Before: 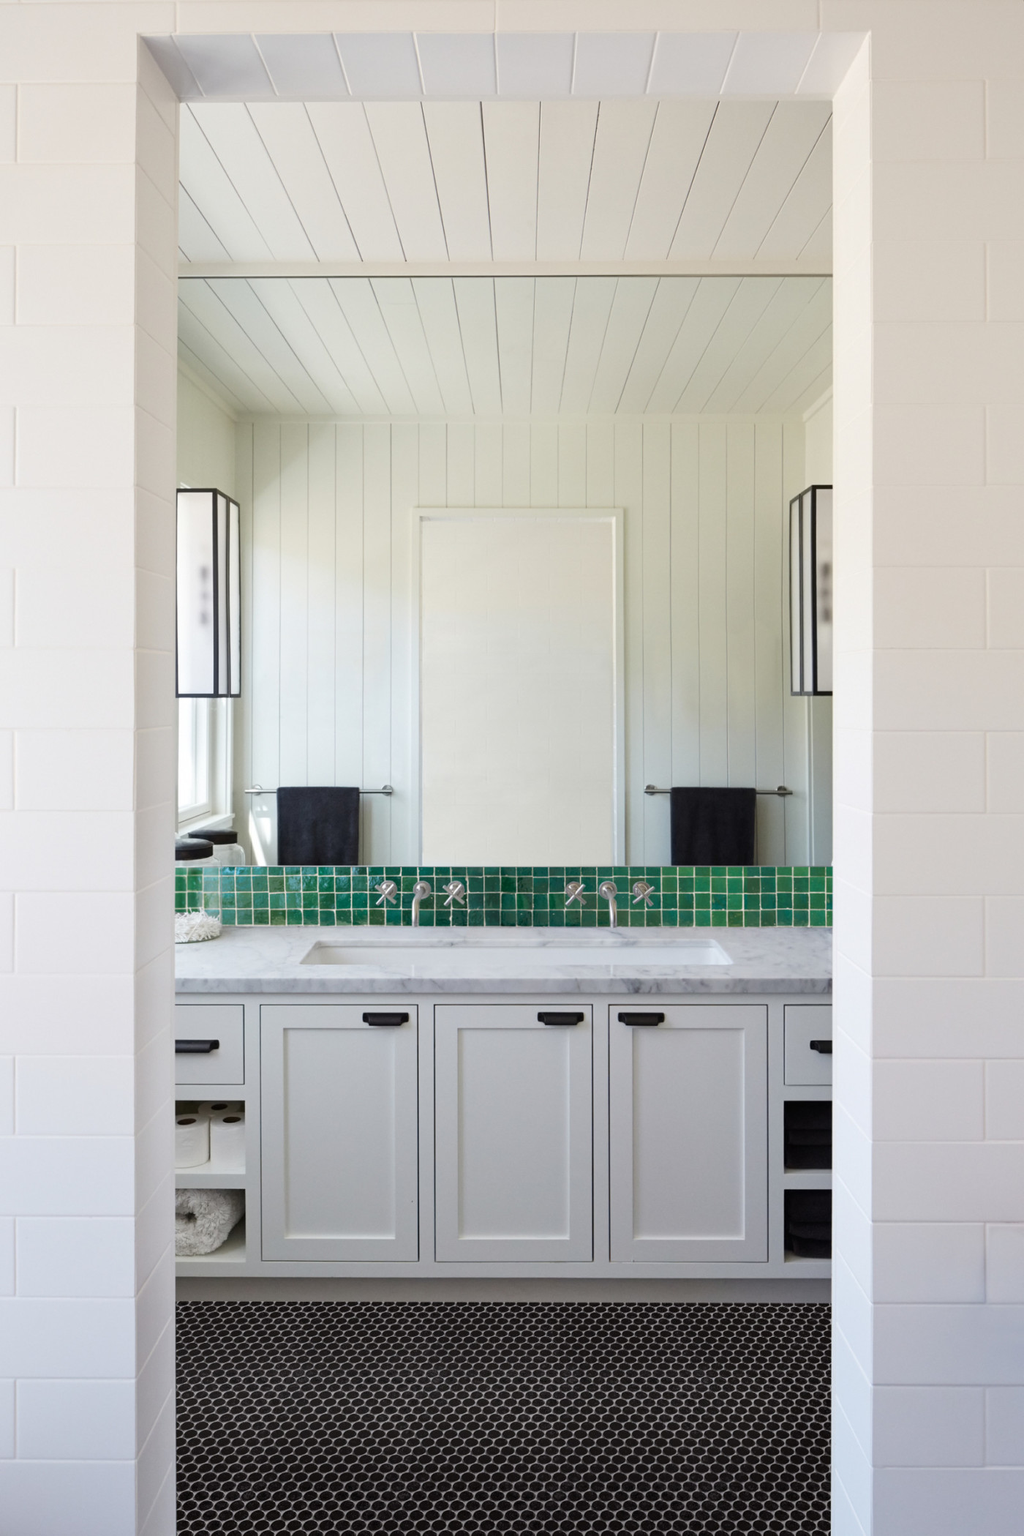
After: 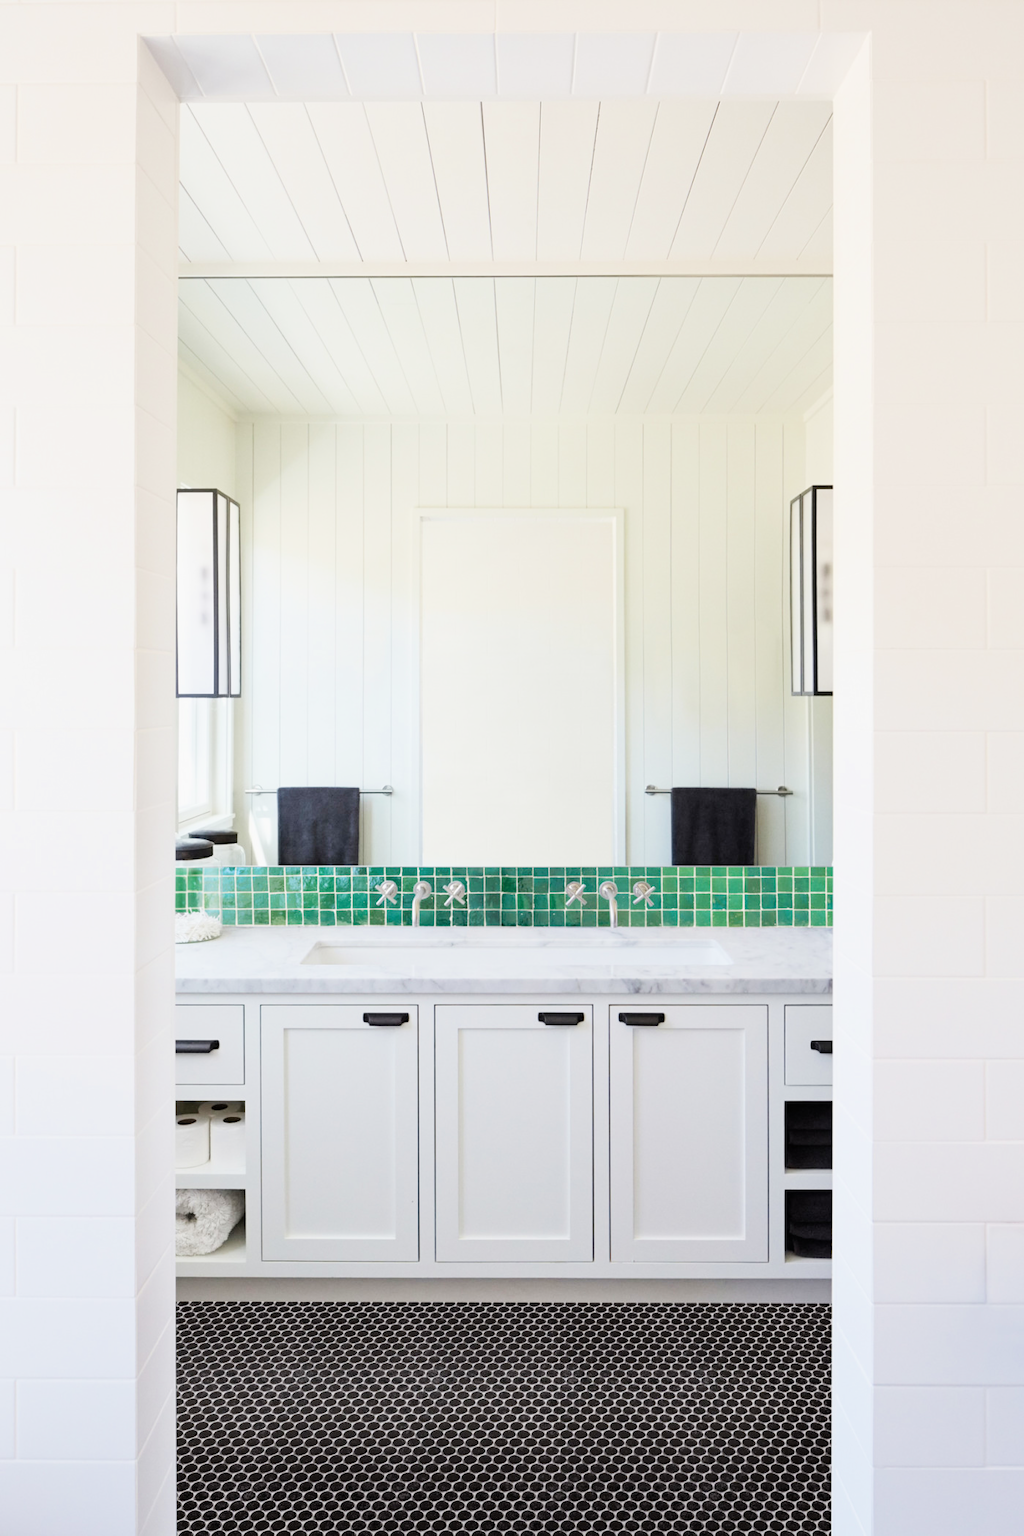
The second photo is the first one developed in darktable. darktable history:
filmic rgb: black relative exposure -7.65 EV, white relative exposure 4.56 EV, threshold 5.97 EV, hardness 3.61, enable highlight reconstruction true
exposure: black level correction 0, exposure 1.44 EV, compensate highlight preservation false
